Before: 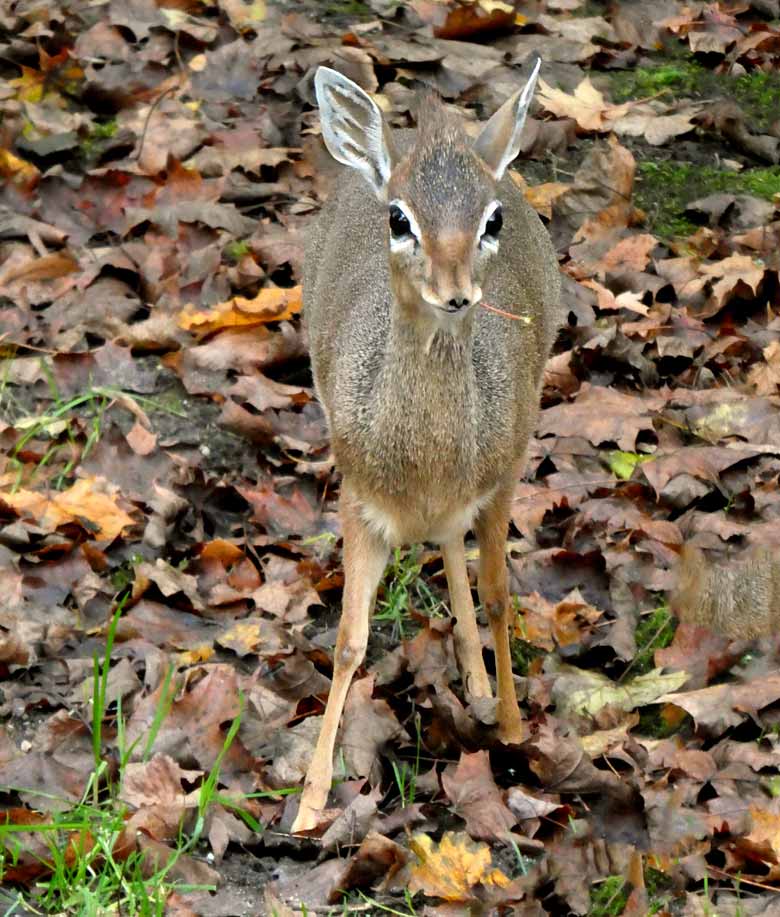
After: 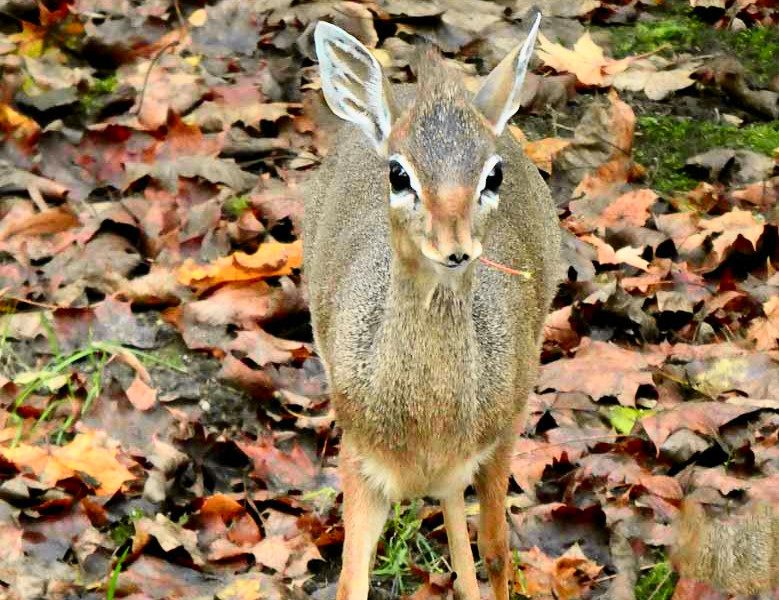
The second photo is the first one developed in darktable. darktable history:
crop and rotate: top 4.939%, bottom 29.541%
tone curve: curves: ch0 [(0, 0) (0.131, 0.116) (0.316, 0.345) (0.501, 0.584) (0.629, 0.732) (0.812, 0.888) (1, 0.974)]; ch1 [(0, 0) (0.366, 0.367) (0.475, 0.462) (0.494, 0.496) (0.504, 0.499) (0.553, 0.584) (1, 1)]; ch2 [(0, 0) (0.333, 0.346) (0.375, 0.375) (0.424, 0.43) (0.476, 0.492) (0.502, 0.502) (0.533, 0.556) (0.566, 0.599) (0.614, 0.653) (1, 1)], color space Lab, independent channels, preserve colors none
color zones: curves: ch0 [(0, 0.5) (0.143, 0.5) (0.286, 0.5) (0.429, 0.5) (0.571, 0.5) (0.714, 0.476) (0.857, 0.5) (1, 0.5)]; ch2 [(0, 0.5) (0.143, 0.5) (0.286, 0.5) (0.429, 0.5) (0.571, 0.5) (0.714, 0.487) (0.857, 0.5) (1, 0.5)]
